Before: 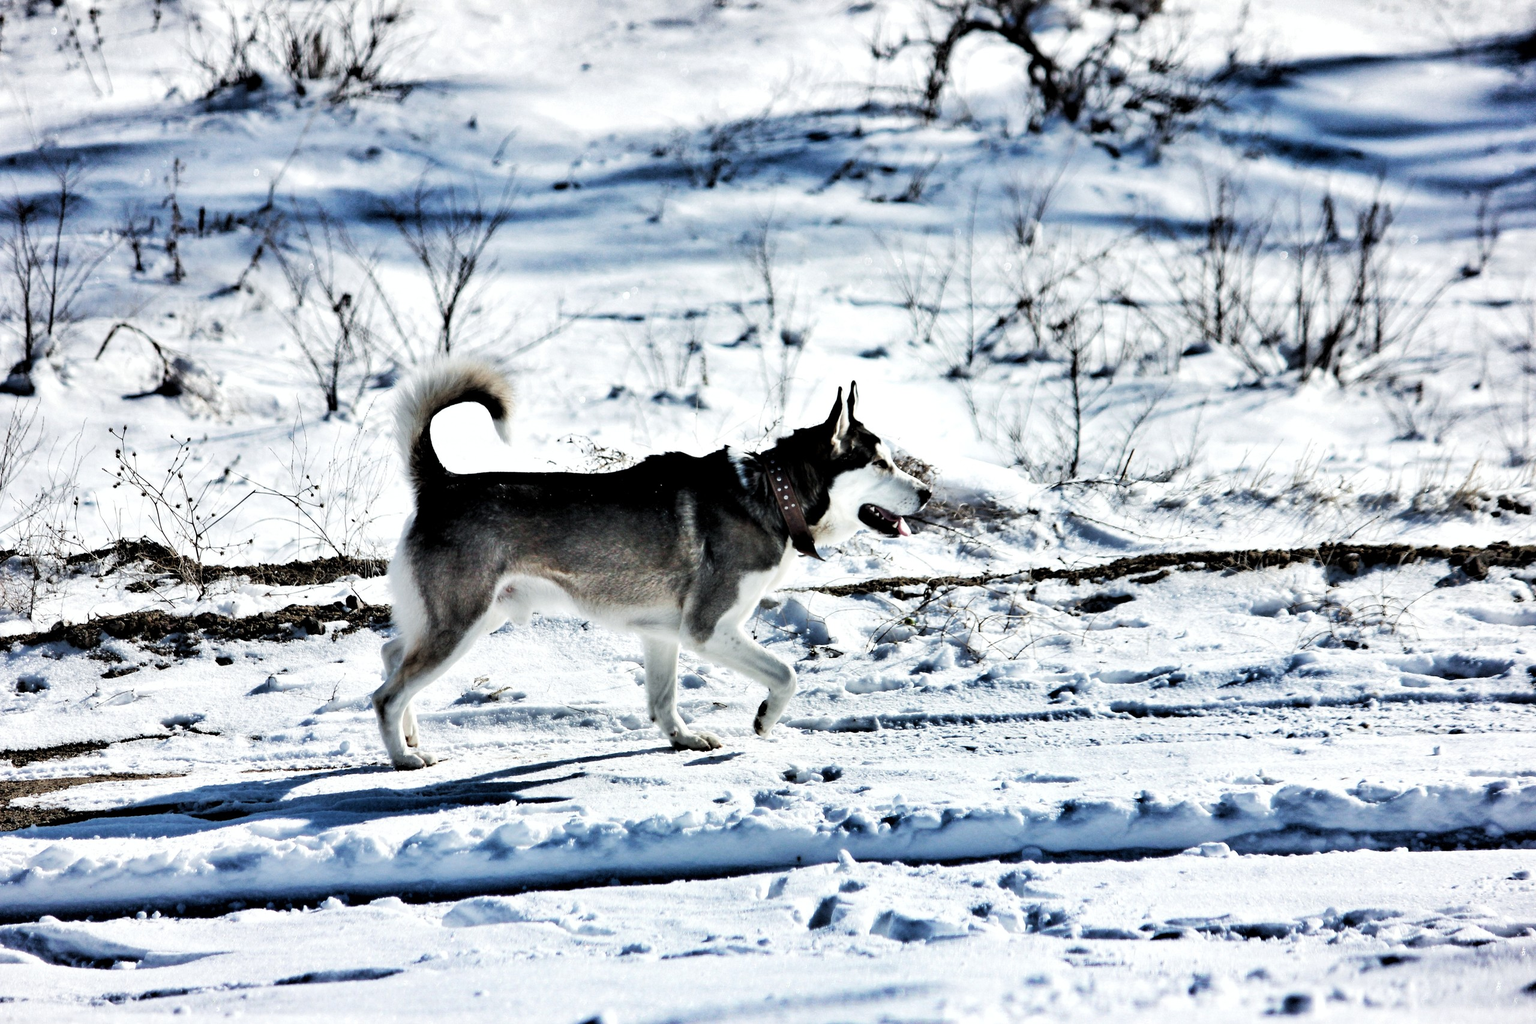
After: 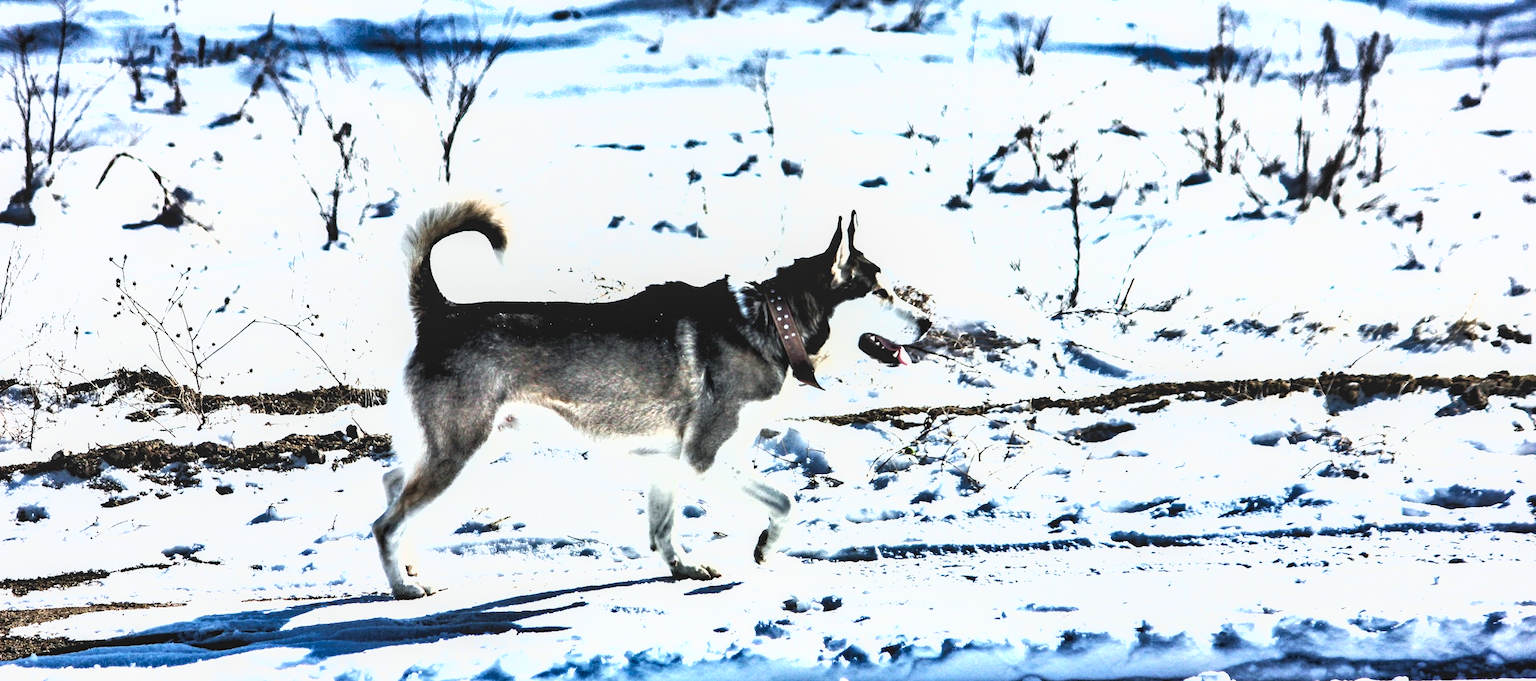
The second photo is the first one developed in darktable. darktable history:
shadows and highlights: low approximation 0.01, soften with gaussian
crop: top 16.727%, bottom 16.727%
local contrast: detail 110%
exposure: black level correction 0, exposure 1.2 EV, compensate highlight preservation false
